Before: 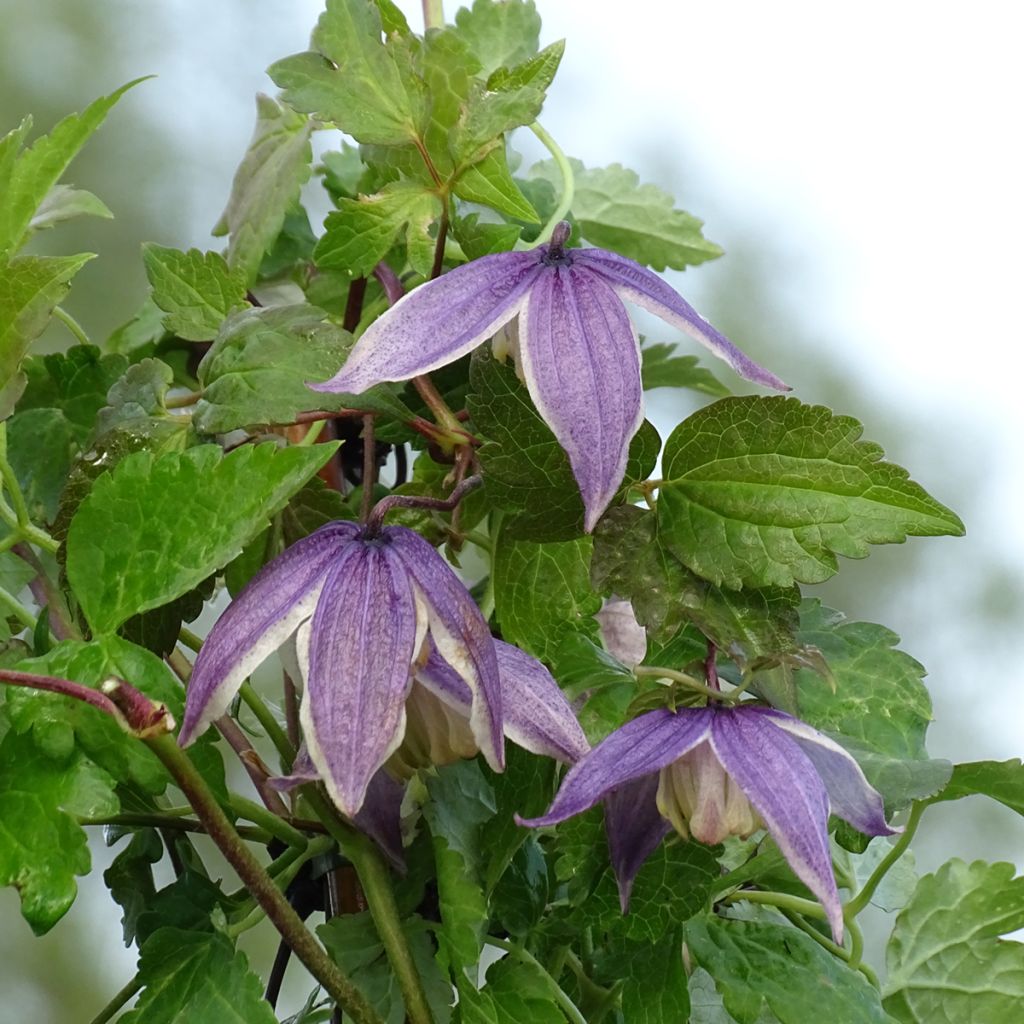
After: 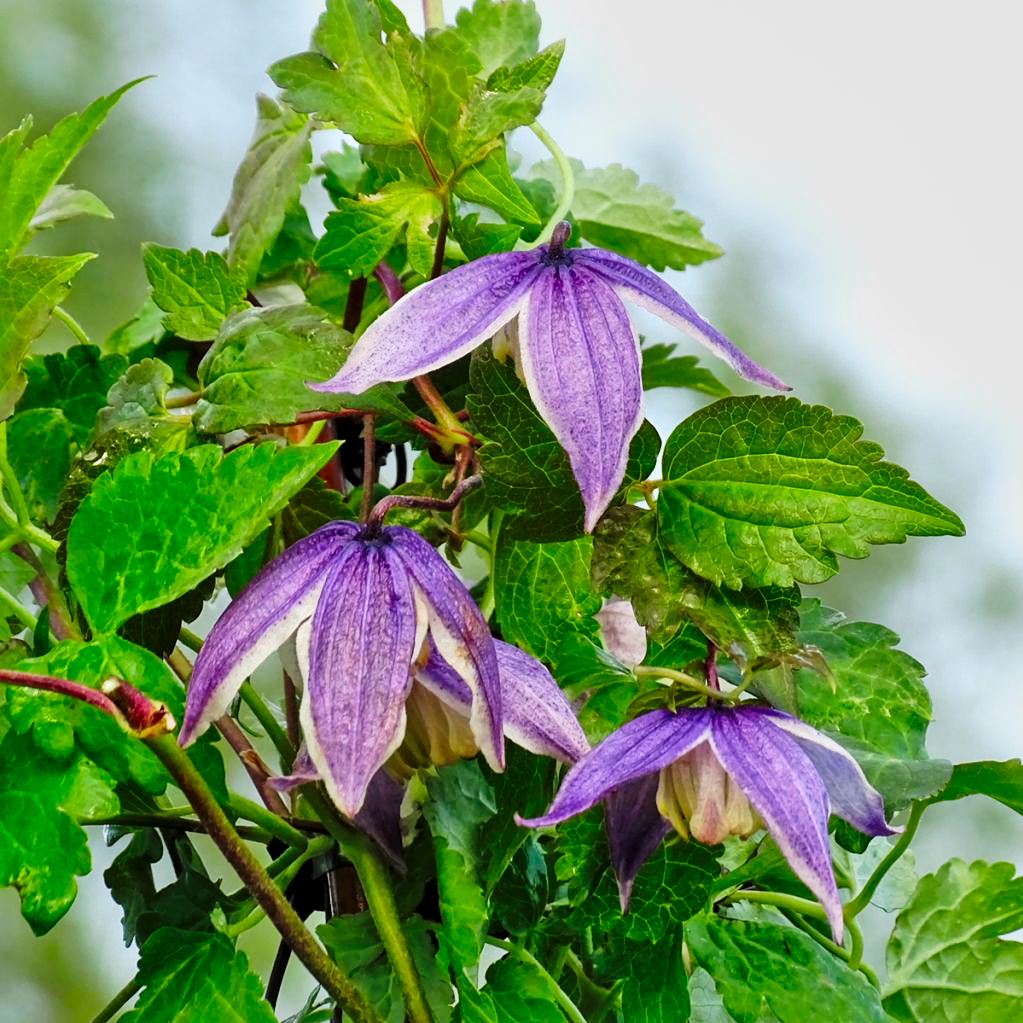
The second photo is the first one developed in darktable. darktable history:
contrast brightness saturation: contrast 0.068, brightness 0.18, saturation 0.4
local contrast: mode bilateral grid, contrast 24, coarseness 47, detail 152%, midtone range 0.2
tone equalizer: -8 EV -0.033 EV, -7 EV 0.011 EV, -6 EV -0.007 EV, -5 EV 0.009 EV, -4 EV -0.052 EV, -3 EV -0.24 EV, -2 EV -0.647 EV, -1 EV -0.964 EV, +0 EV -0.96 EV
crop: left 0.074%
base curve: curves: ch0 [(0, 0) (0.036, 0.025) (0.121, 0.166) (0.206, 0.329) (0.605, 0.79) (1, 1)], preserve colors none
